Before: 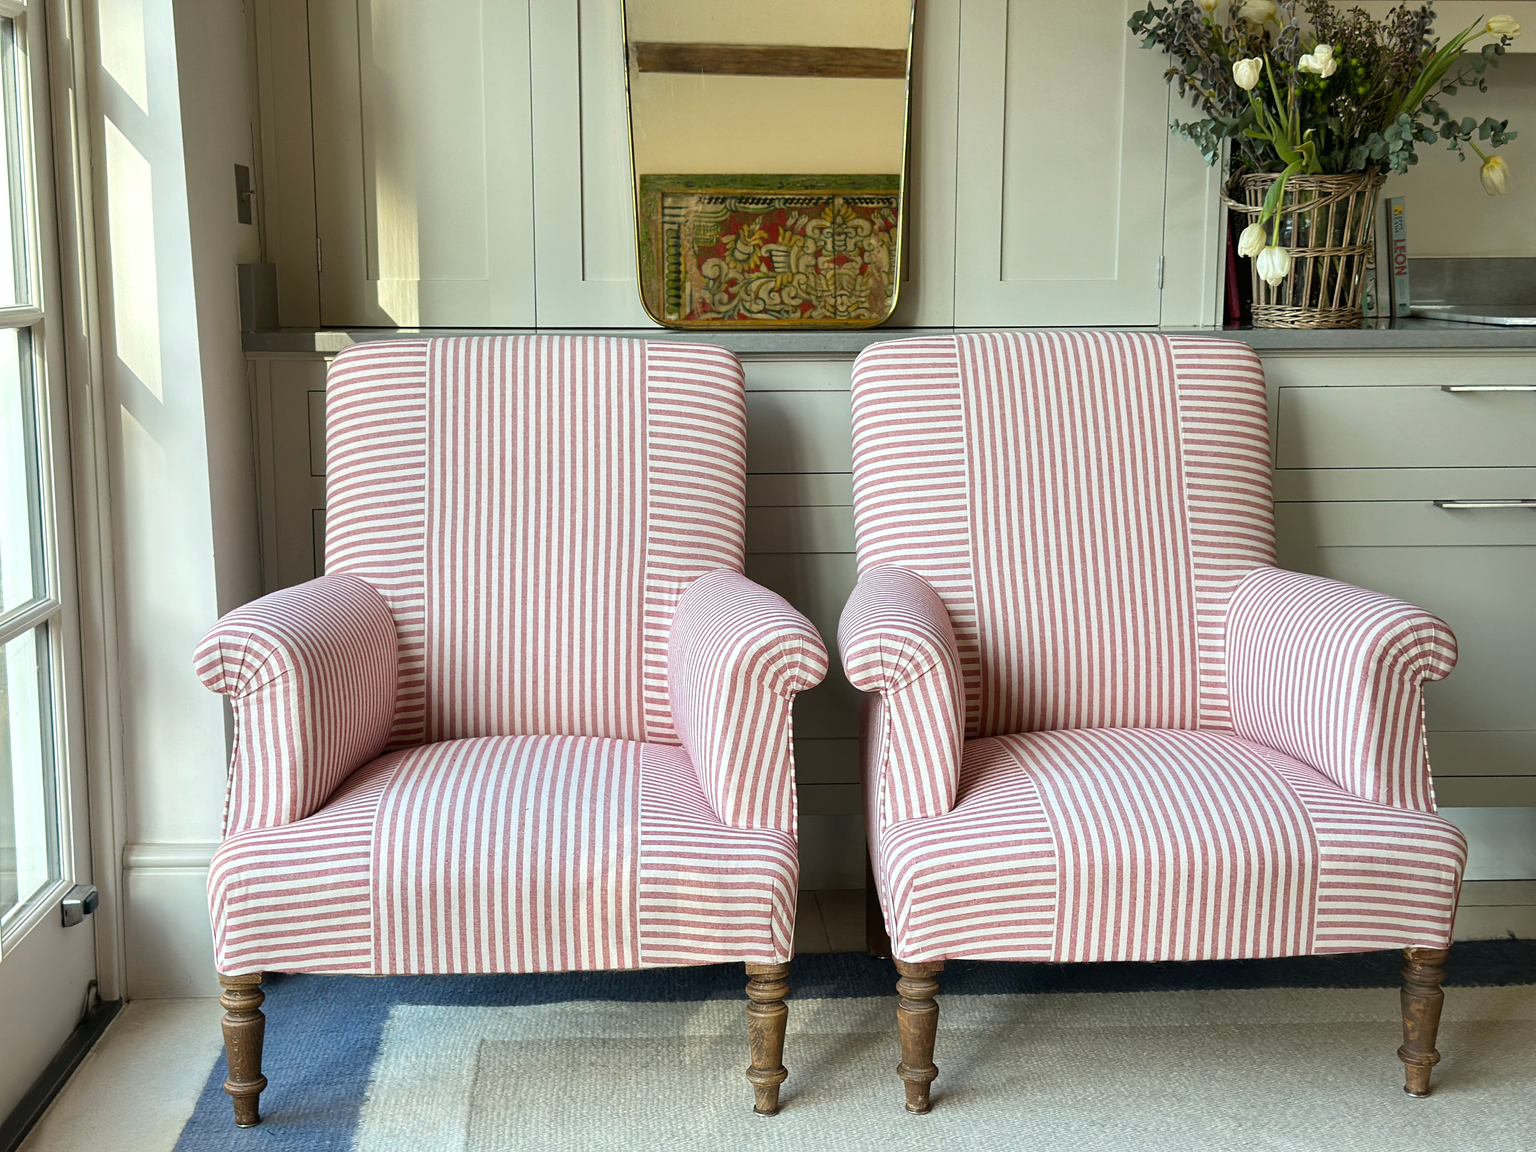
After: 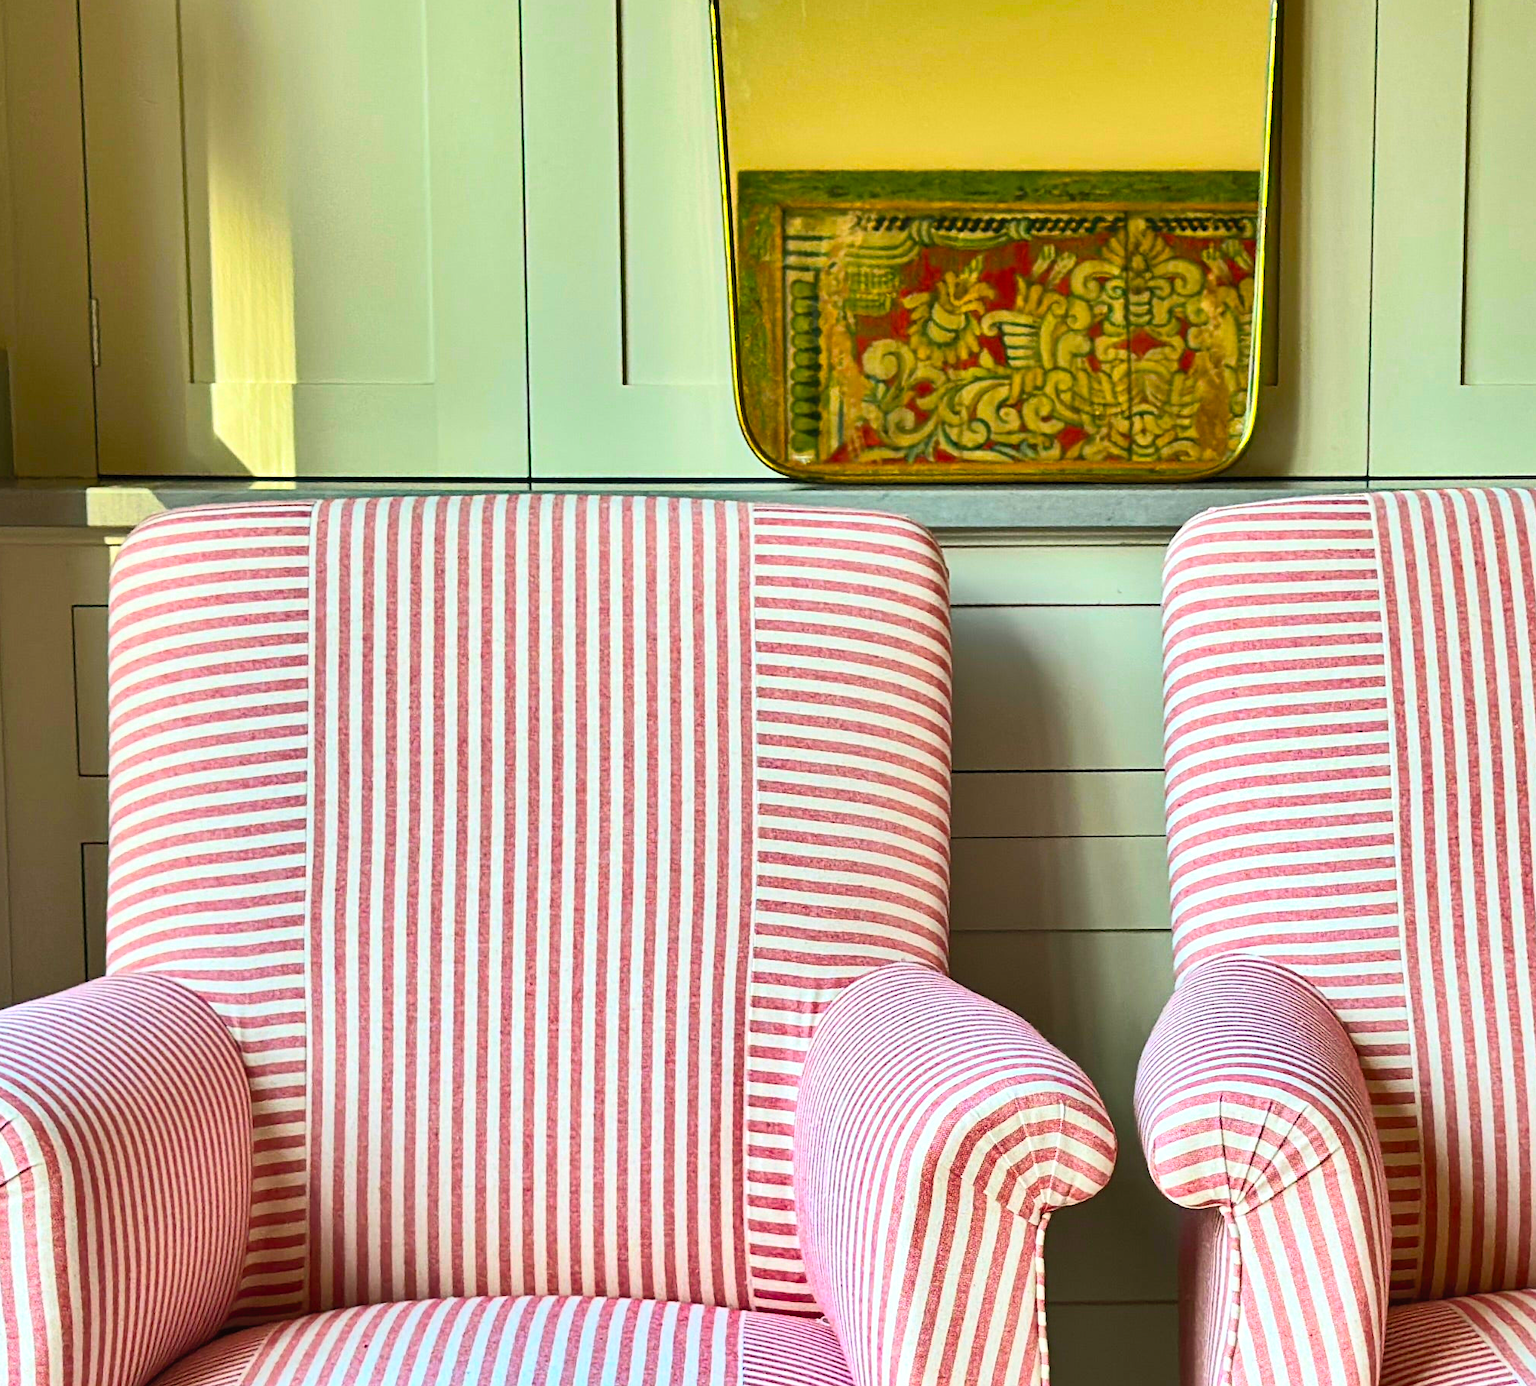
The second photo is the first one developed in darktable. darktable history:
contrast brightness saturation: contrast 0.245, brightness 0.263, saturation 0.384
shadows and highlights: radius 108.73, shadows 23.69, highlights -57.83, low approximation 0.01, soften with gaussian
crop: left 17.709%, top 7.765%, right 32.43%, bottom 32.226%
color balance rgb: linear chroma grading › global chroma 14.959%, perceptual saturation grading › global saturation 0.271%, global vibrance 40.534%
